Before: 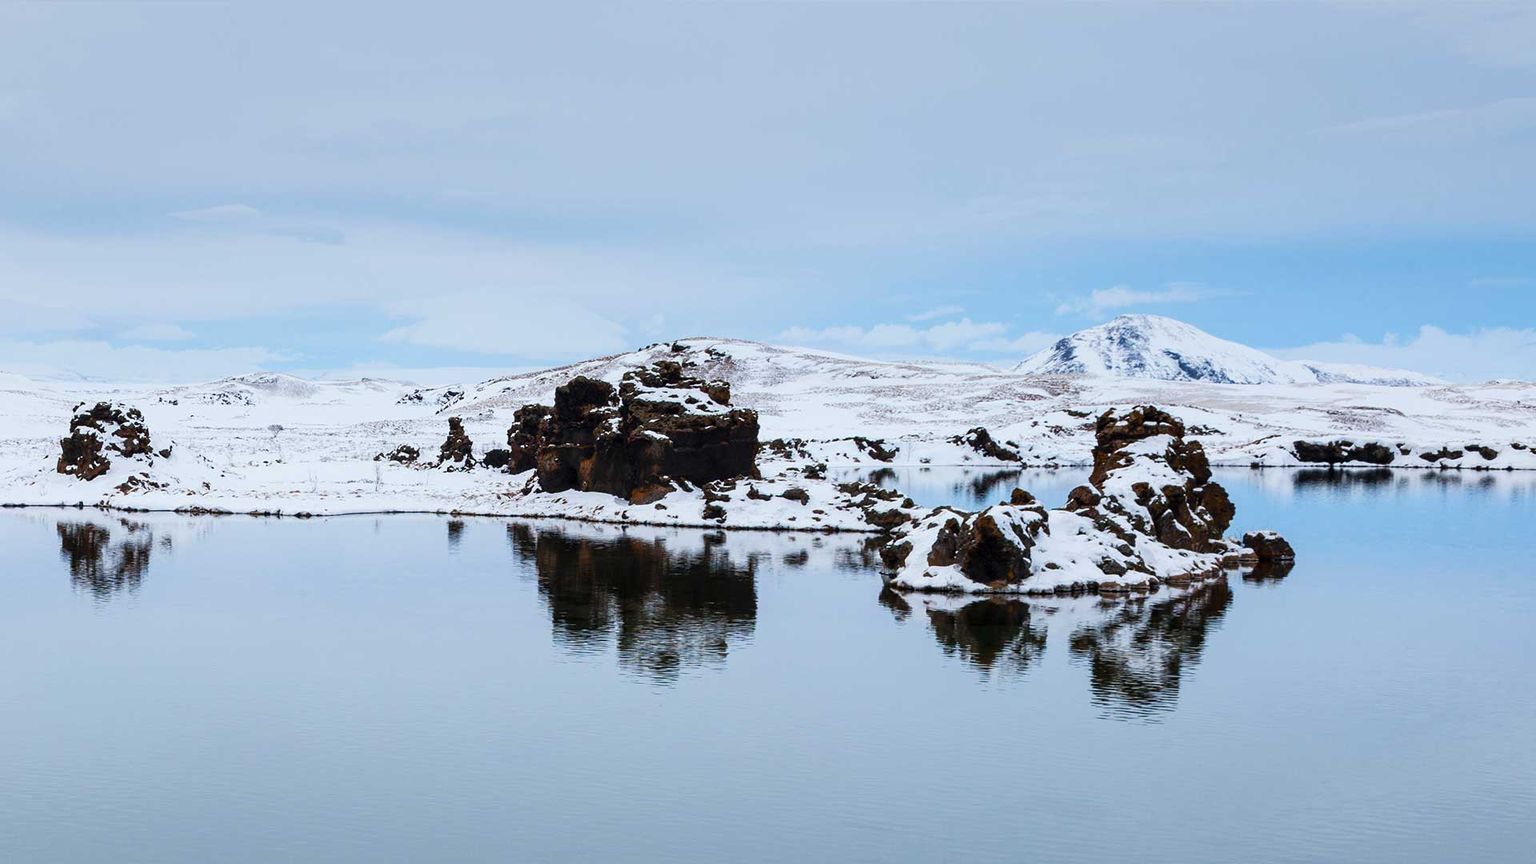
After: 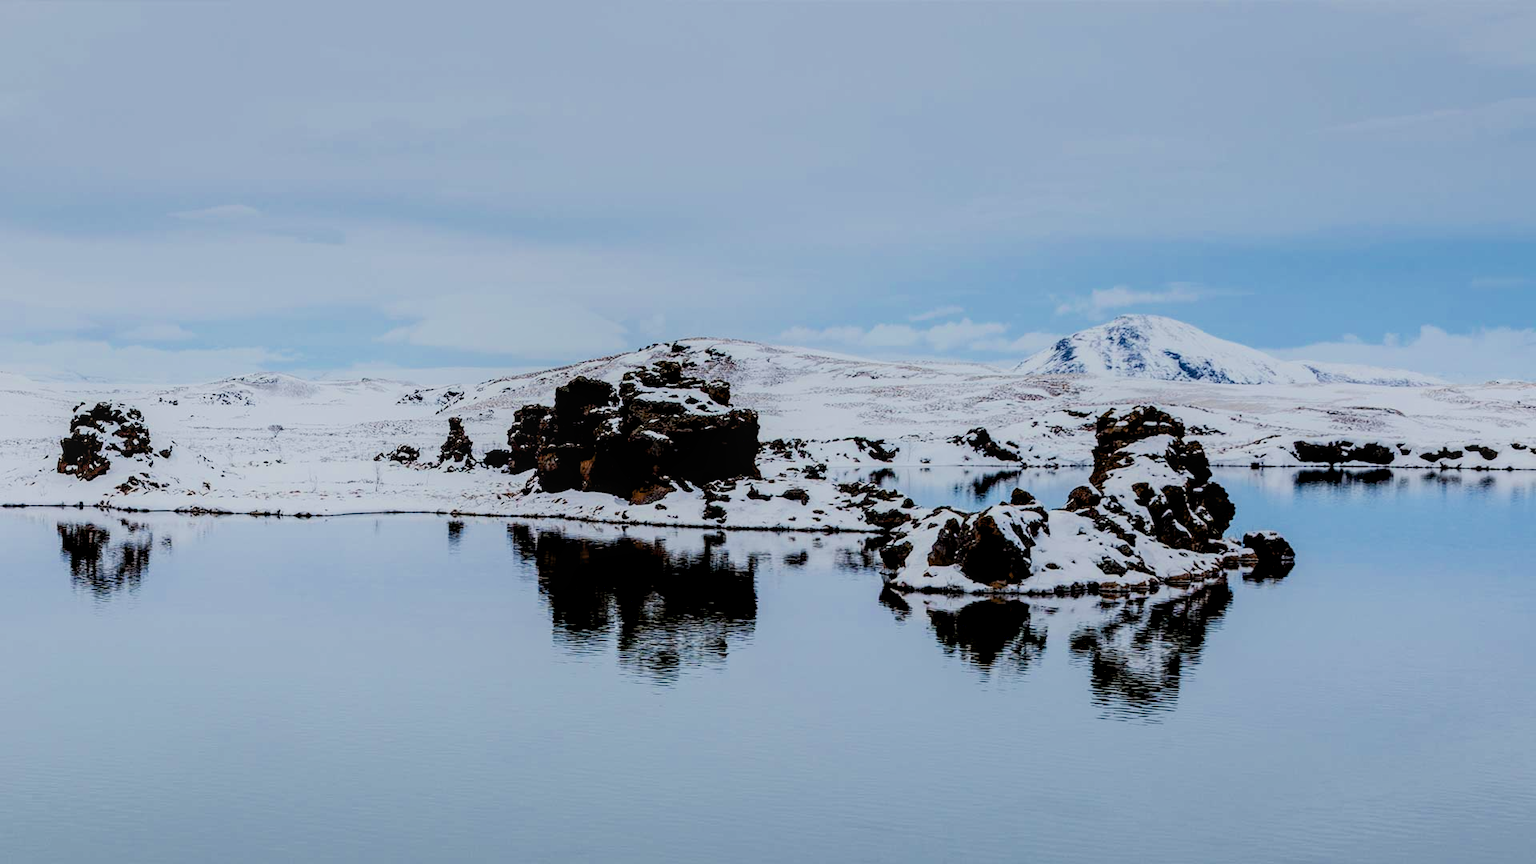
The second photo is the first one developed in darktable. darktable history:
exposure: black level correction 0.016, exposure -0.009 EV, compensate highlight preservation false
local contrast: detail 130%
white balance: emerald 1
filmic rgb: black relative exposure -7.15 EV, white relative exposure 5.36 EV, hardness 3.02, color science v6 (2022)
